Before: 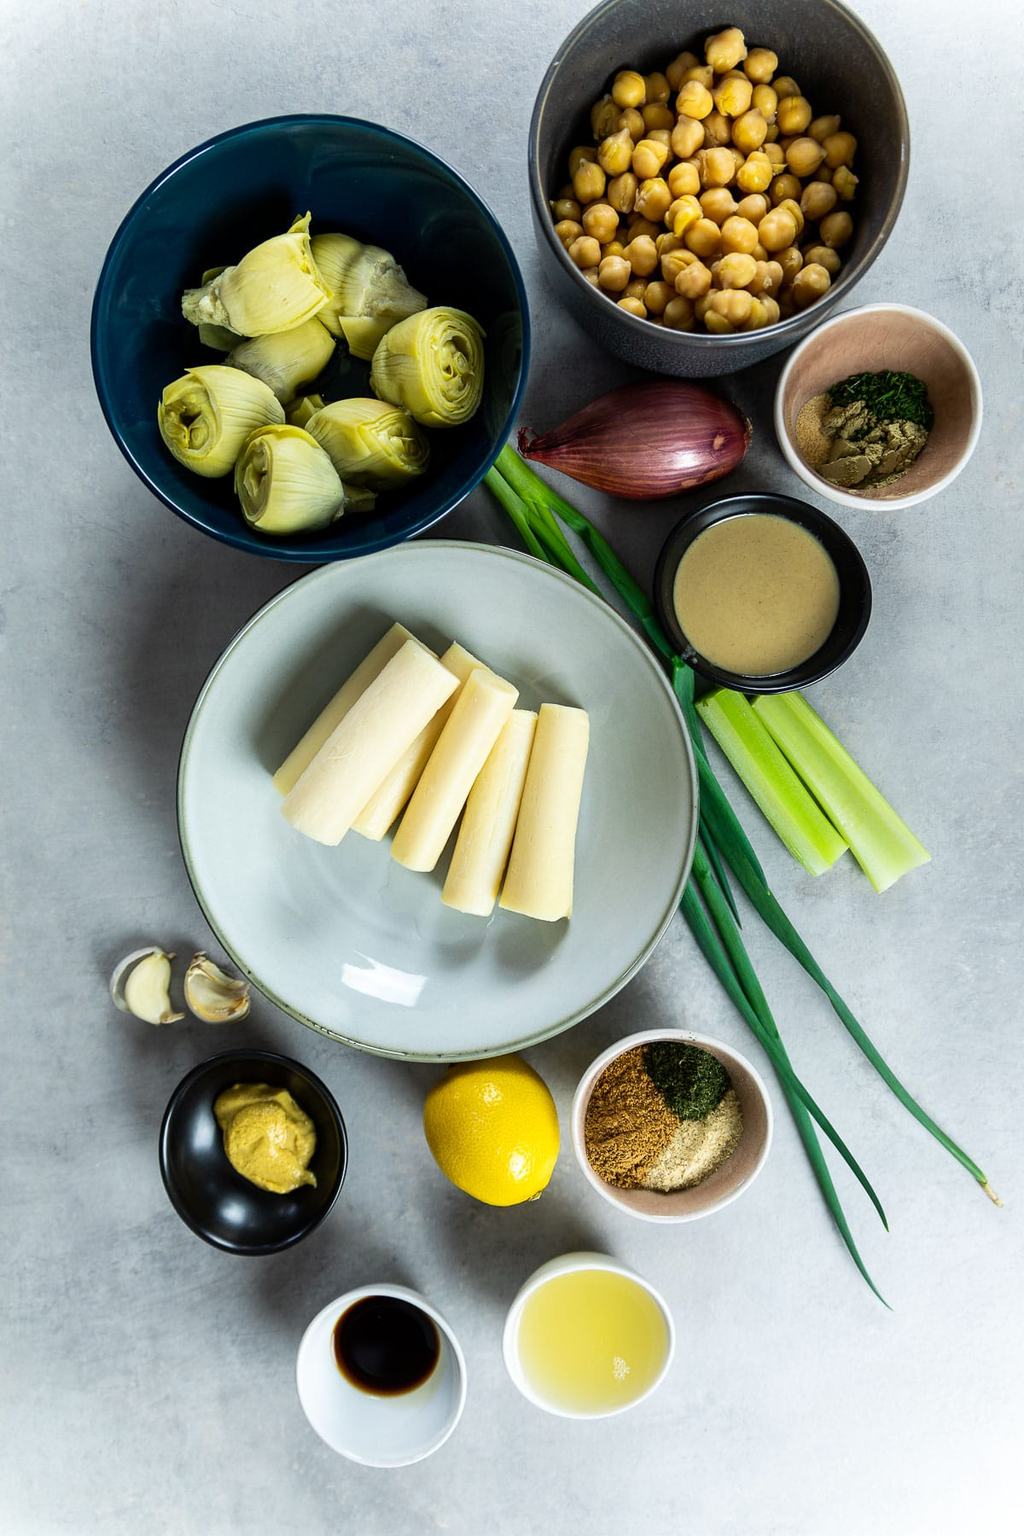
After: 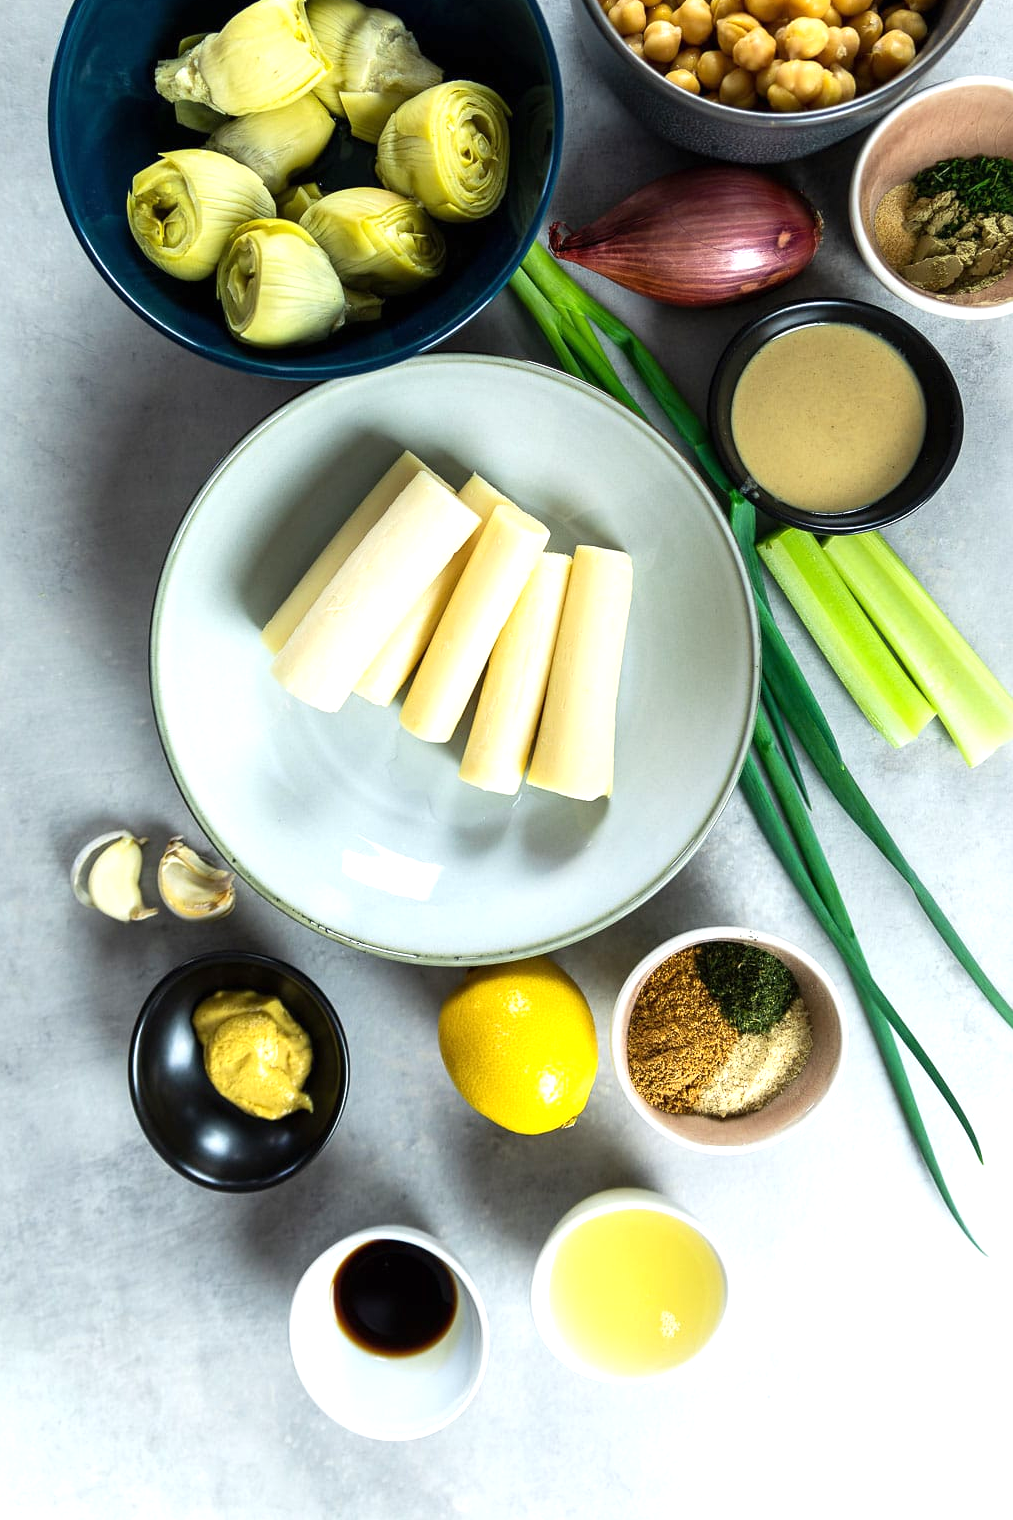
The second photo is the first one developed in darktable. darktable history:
tone equalizer: on, module defaults
exposure: black level correction 0, exposure 0.5 EV, compensate highlight preservation false
crop and rotate: left 4.842%, top 15.51%, right 10.668%
